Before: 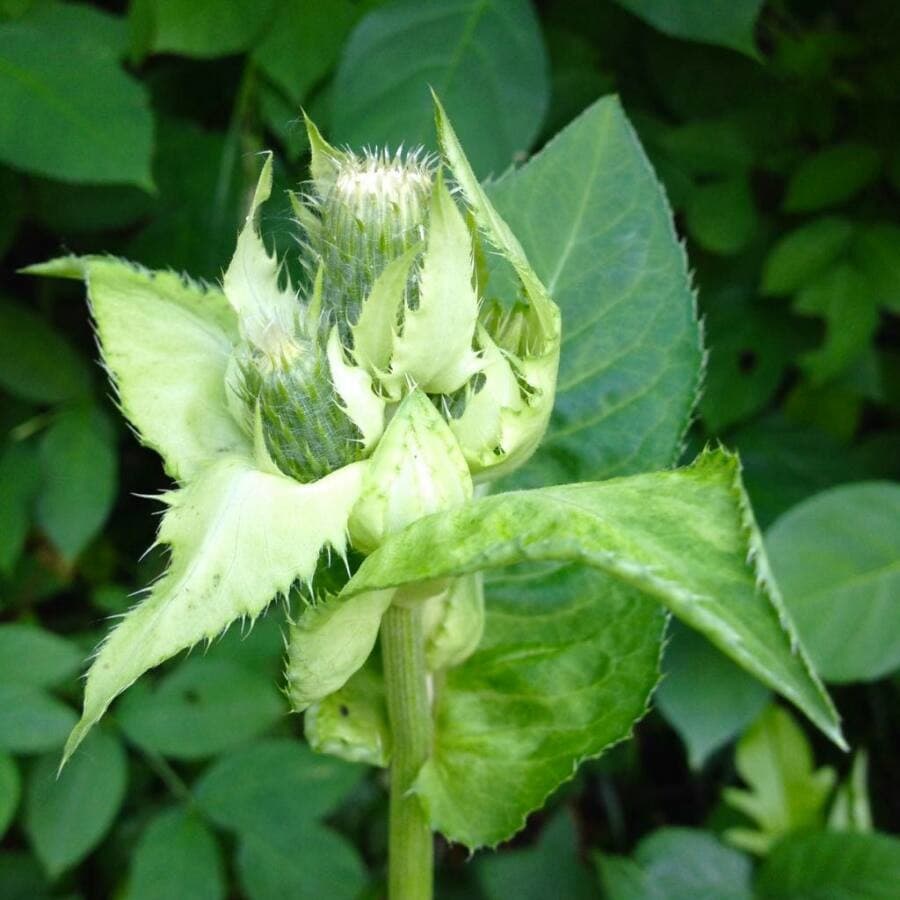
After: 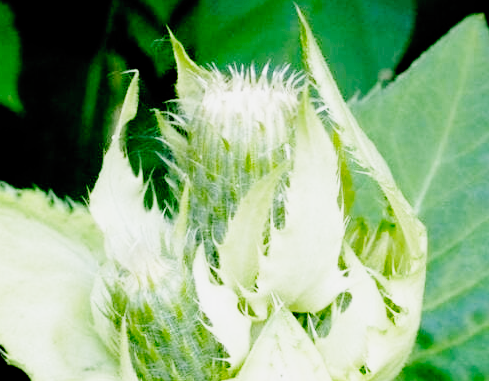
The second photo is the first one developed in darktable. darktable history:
tone equalizer: -8 EV -0.422 EV, -7 EV -0.356 EV, -6 EV -0.36 EV, -5 EV -0.243 EV, -3 EV 0.191 EV, -2 EV 0.363 EV, -1 EV 0.364 EV, +0 EV 0.438 EV
exposure: compensate exposure bias true, compensate highlight preservation false
tone curve: curves: ch0 [(0, 0) (0.003, 0.003) (0.011, 0.012) (0.025, 0.027) (0.044, 0.048) (0.069, 0.075) (0.1, 0.108) (0.136, 0.147) (0.177, 0.192) (0.224, 0.243) (0.277, 0.3) (0.335, 0.363) (0.399, 0.433) (0.468, 0.508) (0.543, 0.589) (0.623, 0.676) (0.709, 0.769) (0.801, 0.868) (0.898, 0.949) (1, 1)], preserve colors none
crop: left 14.945%, top 9.071%, right 30.703%, bottom 48.53%
filmic rgb: black relative exposure -2.84 EV, white relative exposure 4.56 EV, hardness 1.69, contrast 1.266, add noise in highlights 0.001, preserve chrominance no, color science v4 (2020)
